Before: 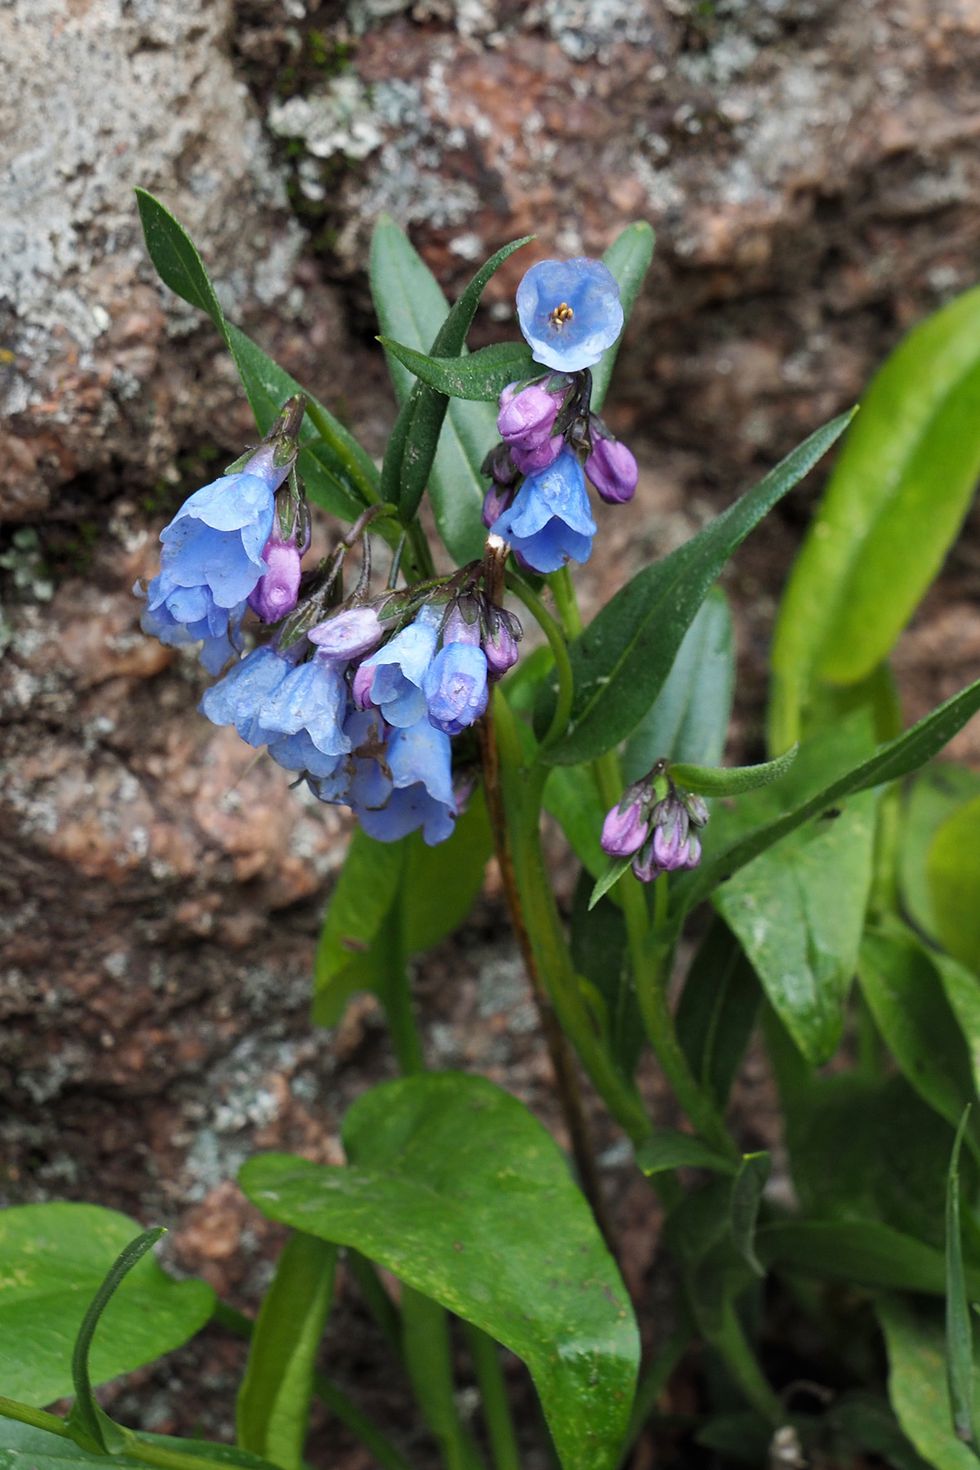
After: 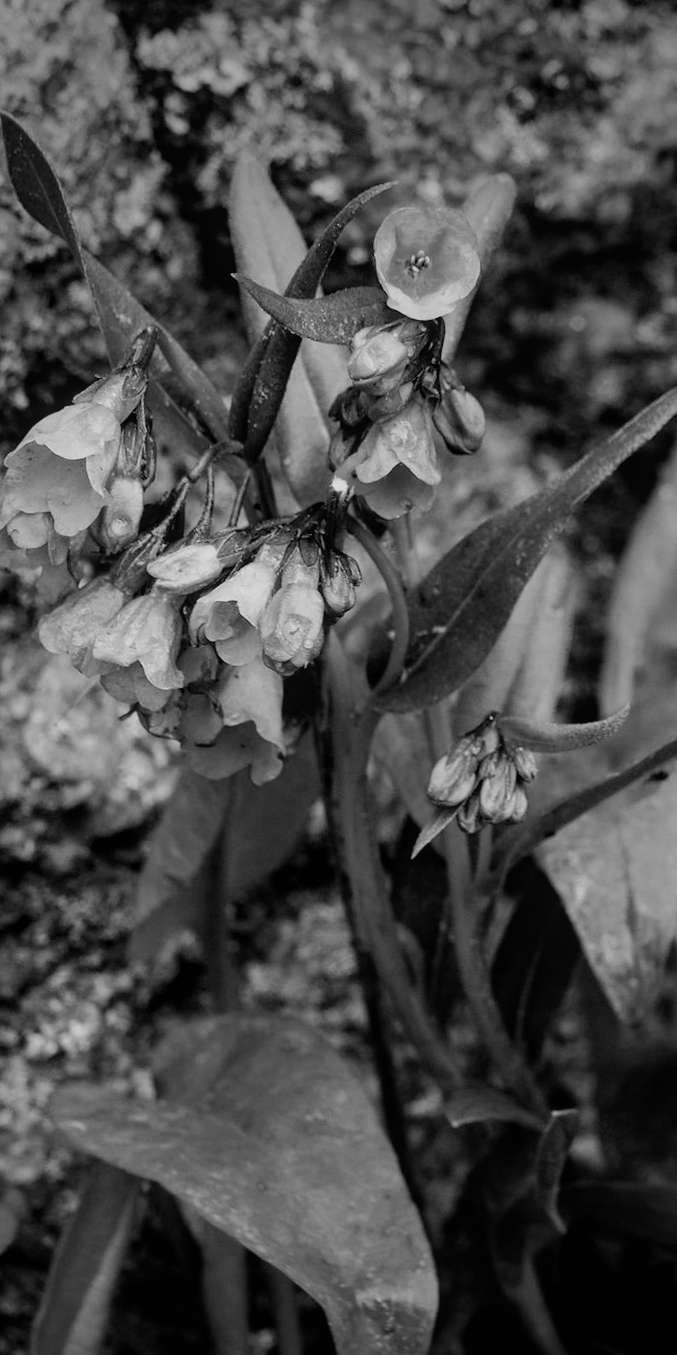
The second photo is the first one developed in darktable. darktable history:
crop and rotate: angle -3.27°, left 14.277%, top 0.028%, right 10.766%, bottom 0.028%
vibrance: vibrance 75%
contrast equalizer: y [[0.5 ×6], [0.5 ×6], [0.5, 0.5, 0.501, 0.545, 0.707, 0.863], [0 ×6], [0 ×6]]
filmic rgb: black relative exposure -5 EV, white relative exposure 3.5 EV, hardness 3.19, contrast 1.2, highlights saturation mix -30%
local contrast: detail 110%
monochrome: on, module defaults
vignetting: fall-off start 64.63%, center (-0.034, 0.148), width/height ratio 0.881
